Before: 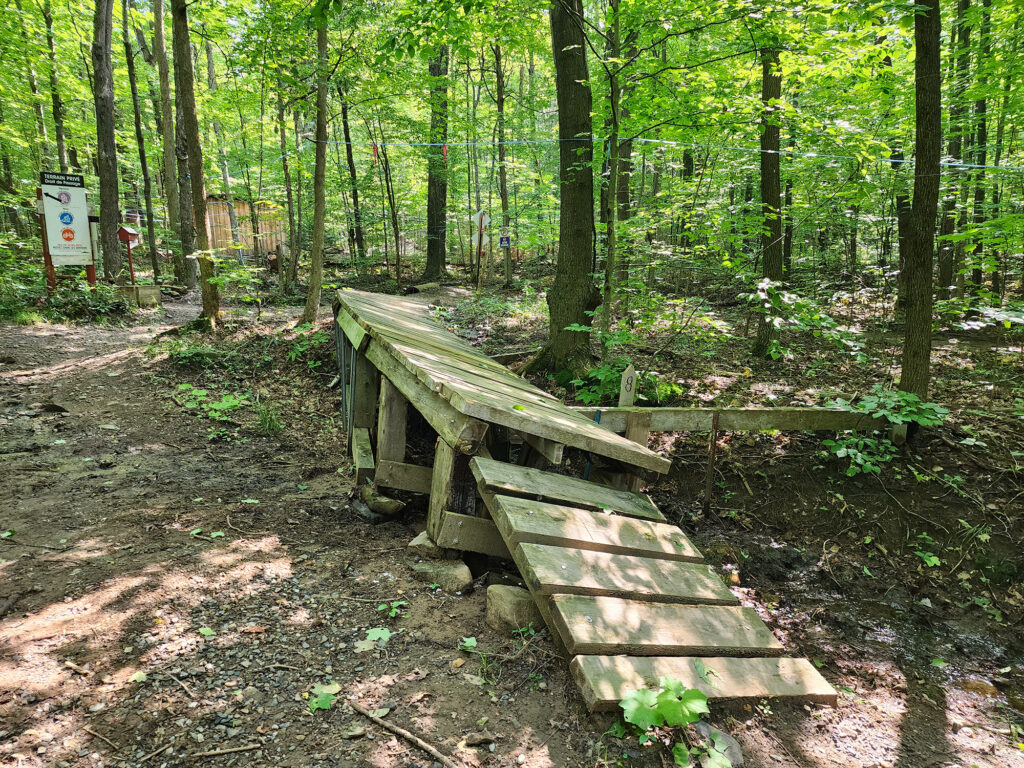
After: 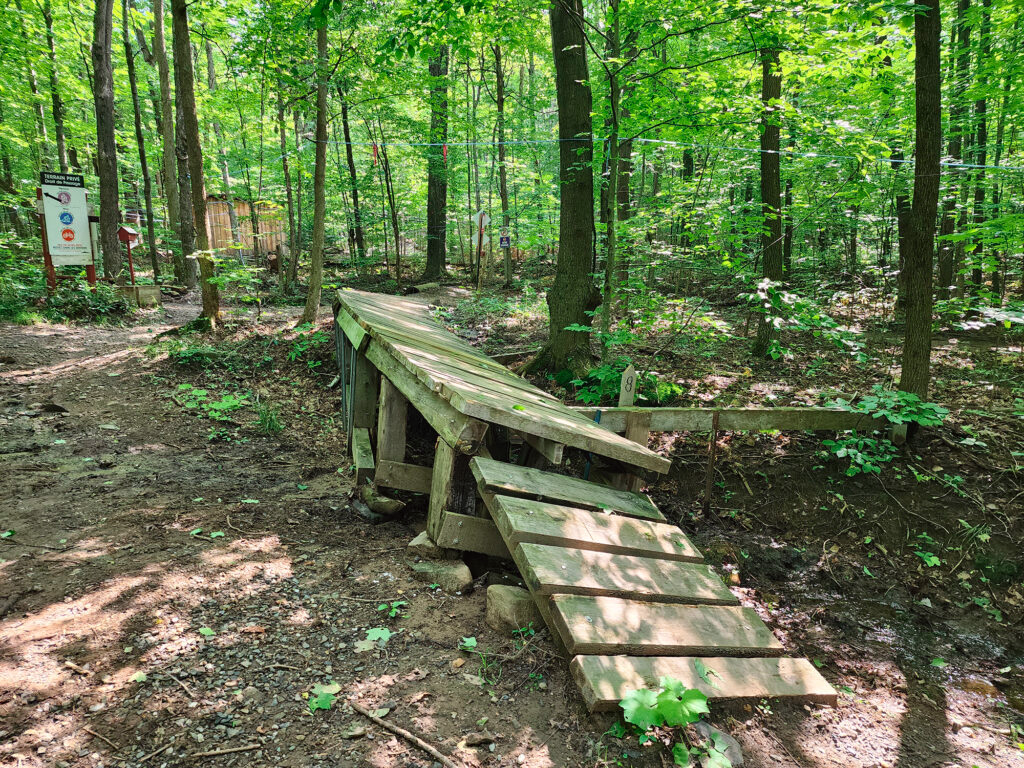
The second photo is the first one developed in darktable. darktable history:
shadows and highlights: shadows 32.77, highlights -47.67, compress 49.64%, soften with gaussian
tone curve: curves: ch0 [(0, 0) (0.253, 0.237) (1, 1)]; ch1 [(0, 0) (0.411, 0.385) (0.502, 0.506) (0.557, 0.565) (0.66, 0.683) (1, 1)]; ch2 [(0, 0) (0.394, 0.413) (0.5, 0.5) (1, 1)], color space Lab, independent channels, preserve colors none
